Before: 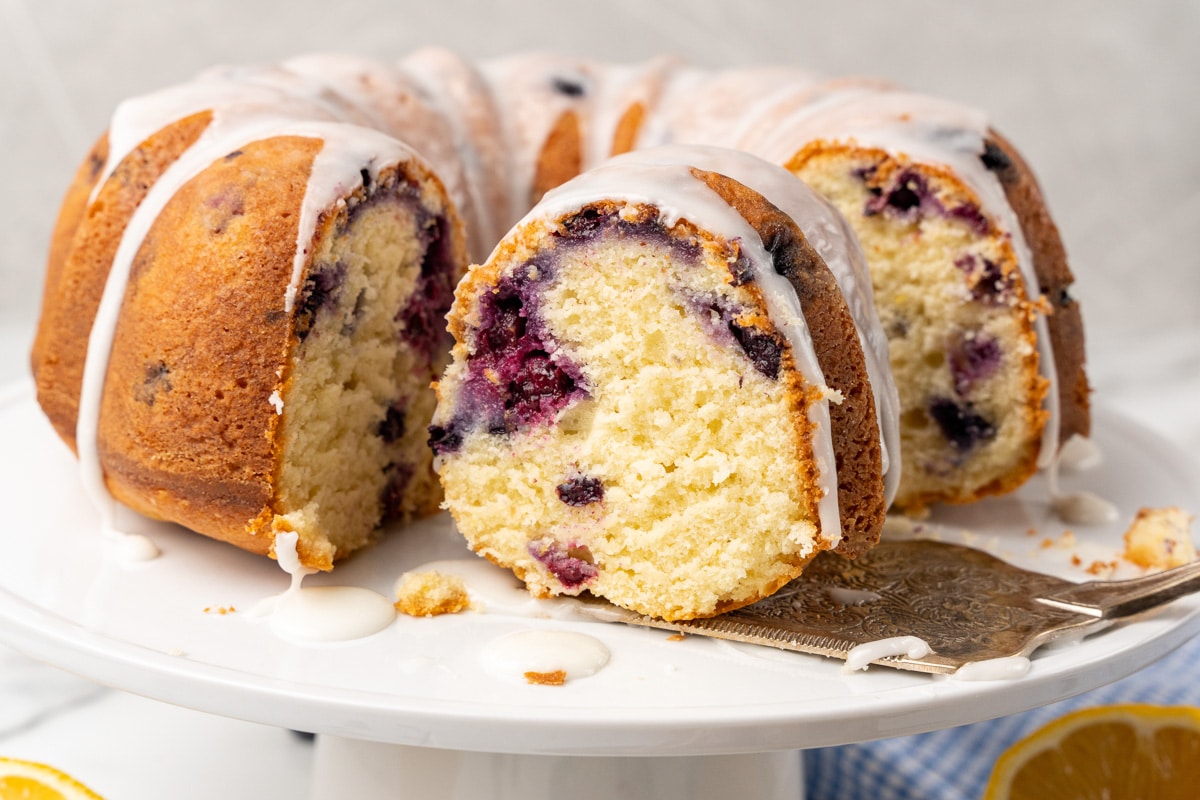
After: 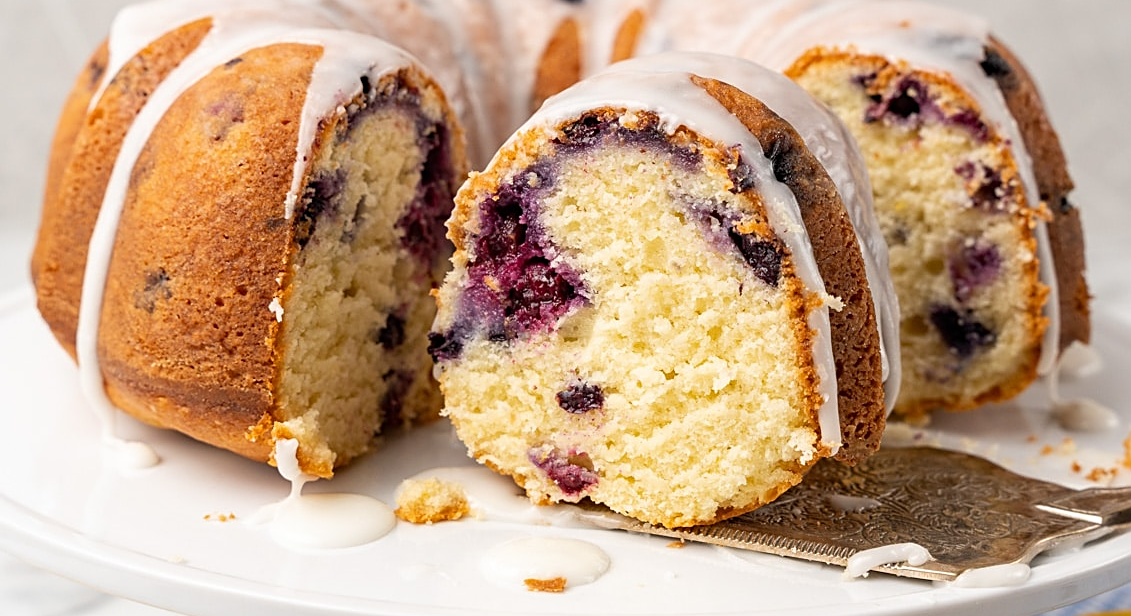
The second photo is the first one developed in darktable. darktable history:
sharpen: on, module defaults
crop and rotate: angle 0.03°, top 11.643%, right 5.651%, bottom 11.189%
